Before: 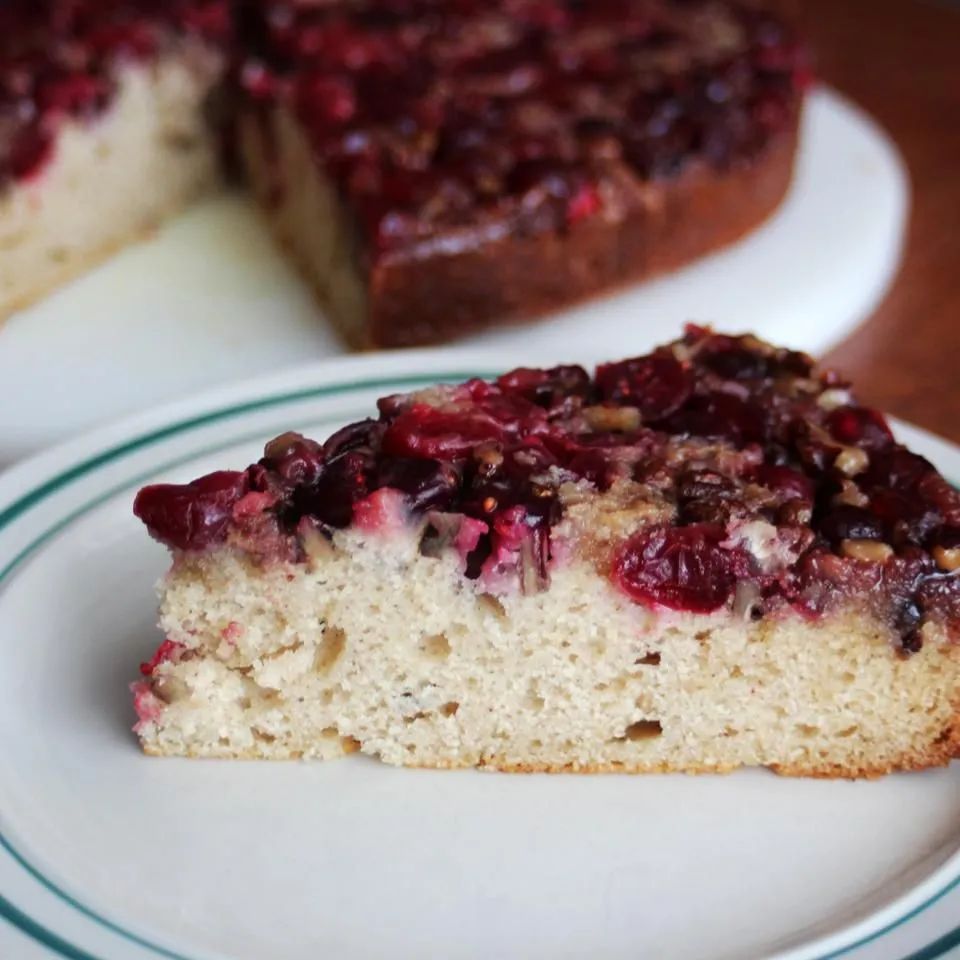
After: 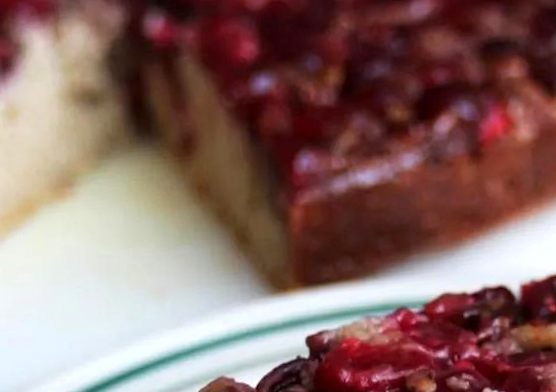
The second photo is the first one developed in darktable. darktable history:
crop: left 10.121%, top 10.631%, right 36.218%, bottom 51.526%
rotate and perspective: rotation -4.86°, automatic cropping off
exposure: black level correction 0.001, exposure 0.5 EV, compensate exposure bias true, compensate highlight preservation false
